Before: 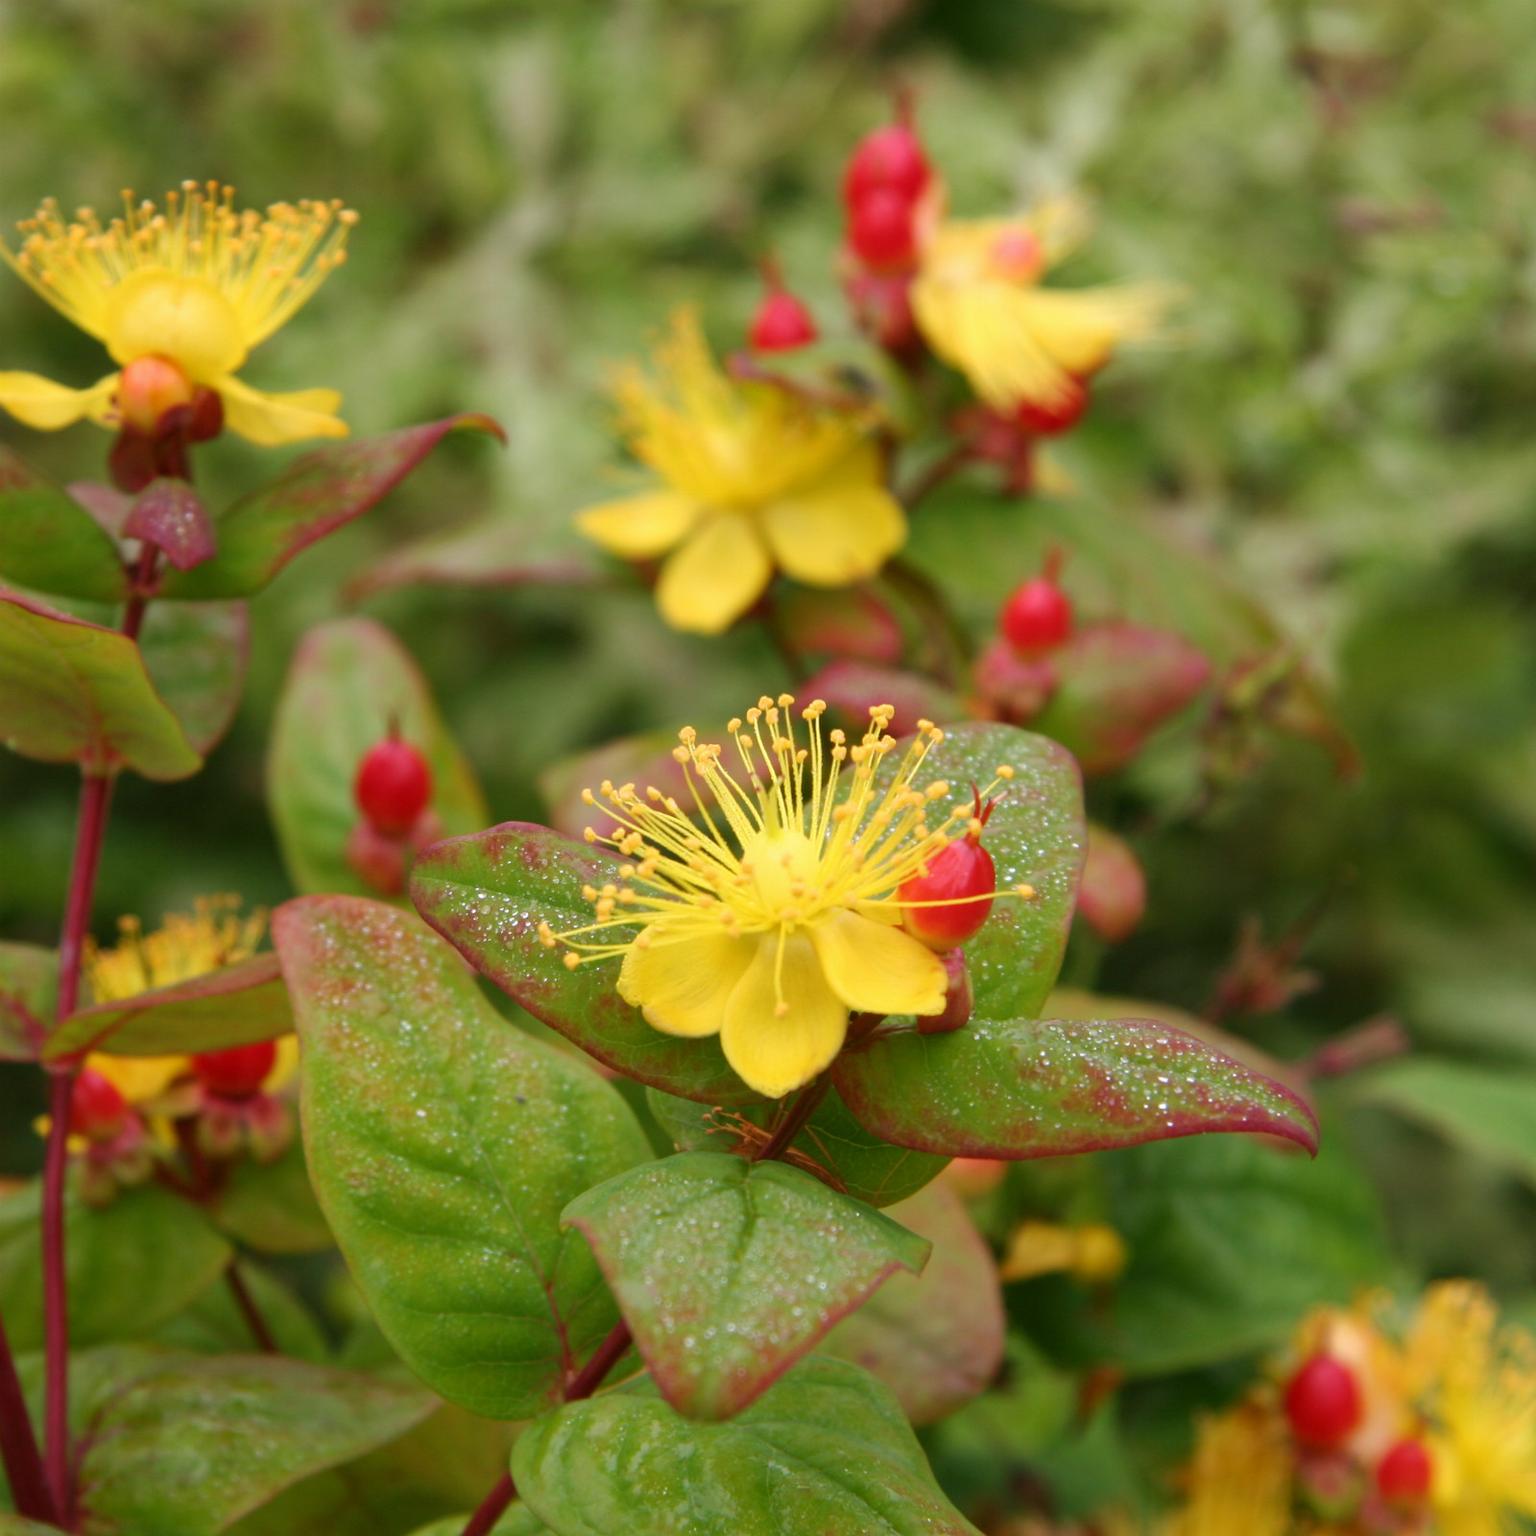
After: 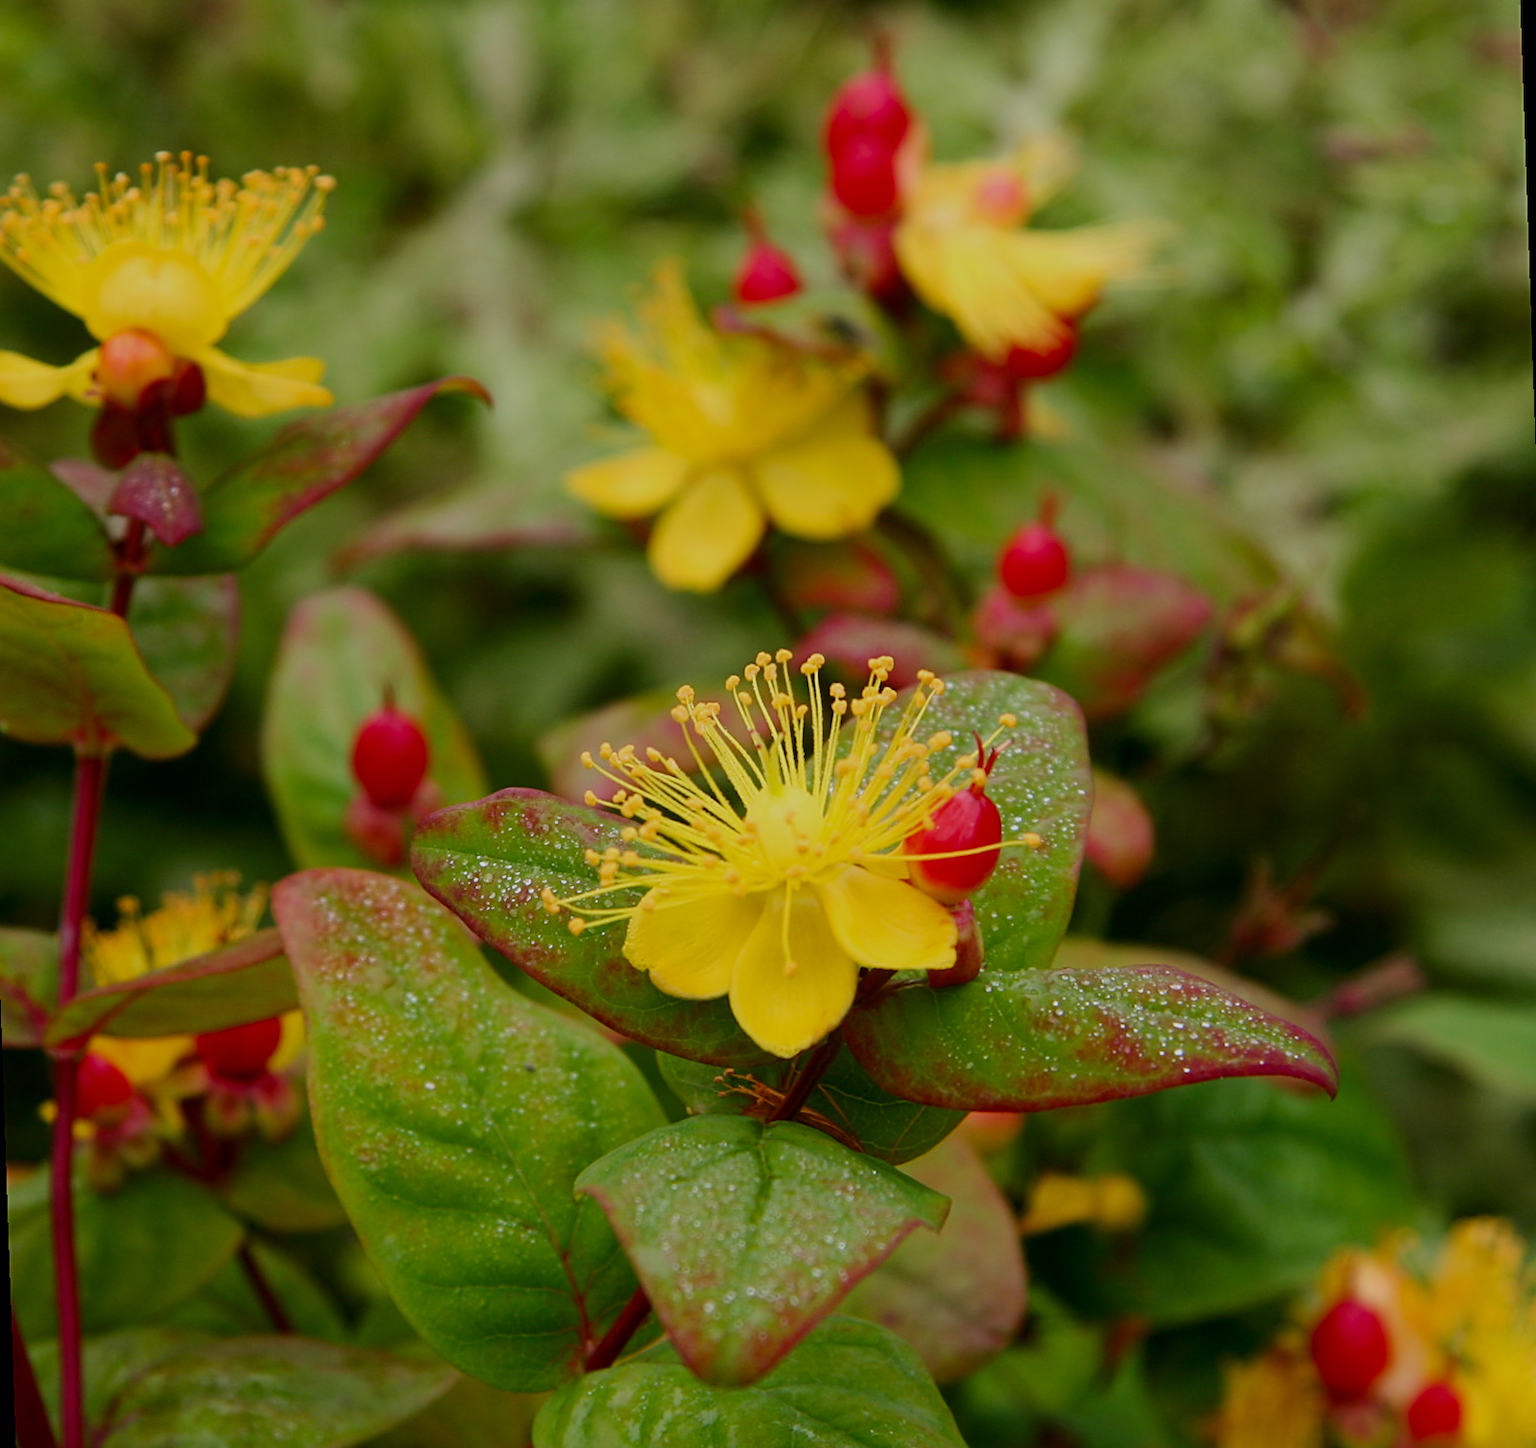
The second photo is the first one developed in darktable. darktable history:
contrast brightness saturation: contrast 0.07, brightness -0.13, saturation 0.06
filmic rgb: black relative exposure -7.48 EV, white relative exposure 4.83 EV, hardness 3.4, color science v6 (2022)
rotate and perspective: rotation -2°, crop left 0.022, crop right 0.978, crop top 0.049, crop bottom 0.951
sharpen: on, module defaults
